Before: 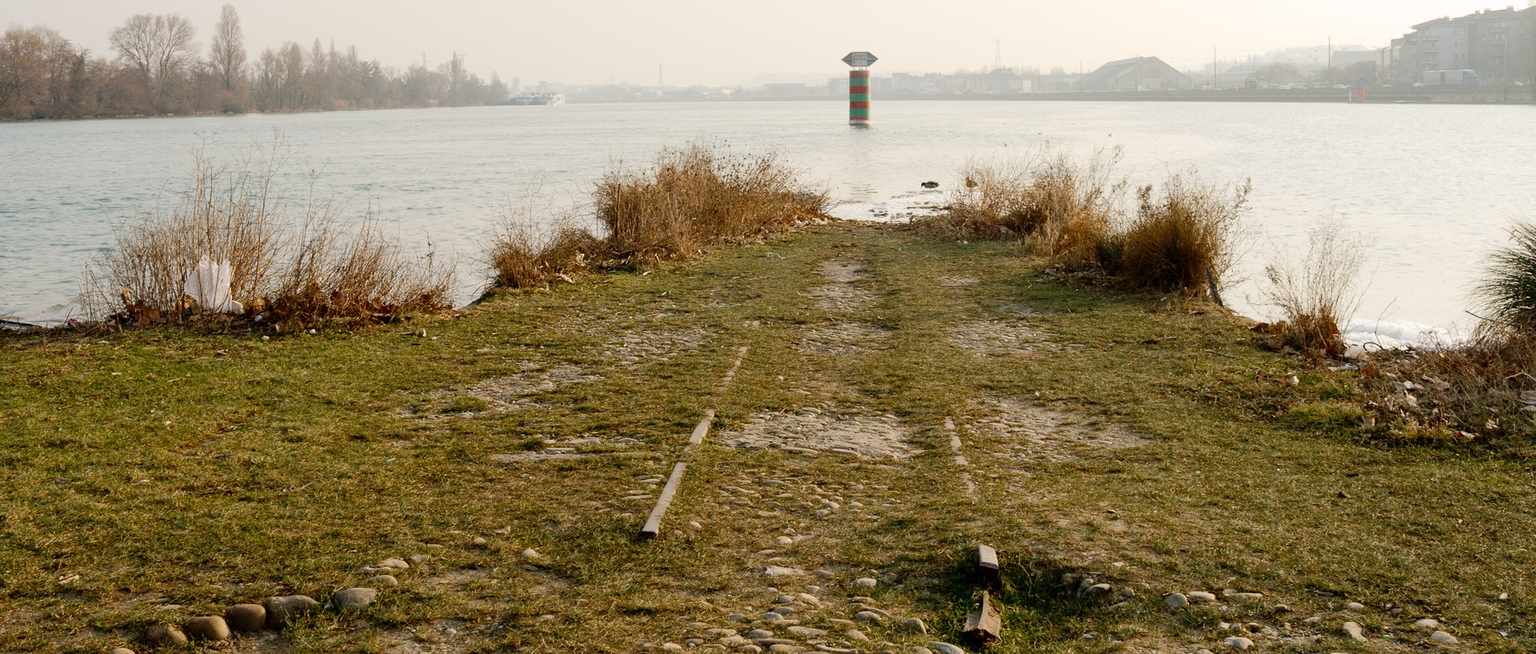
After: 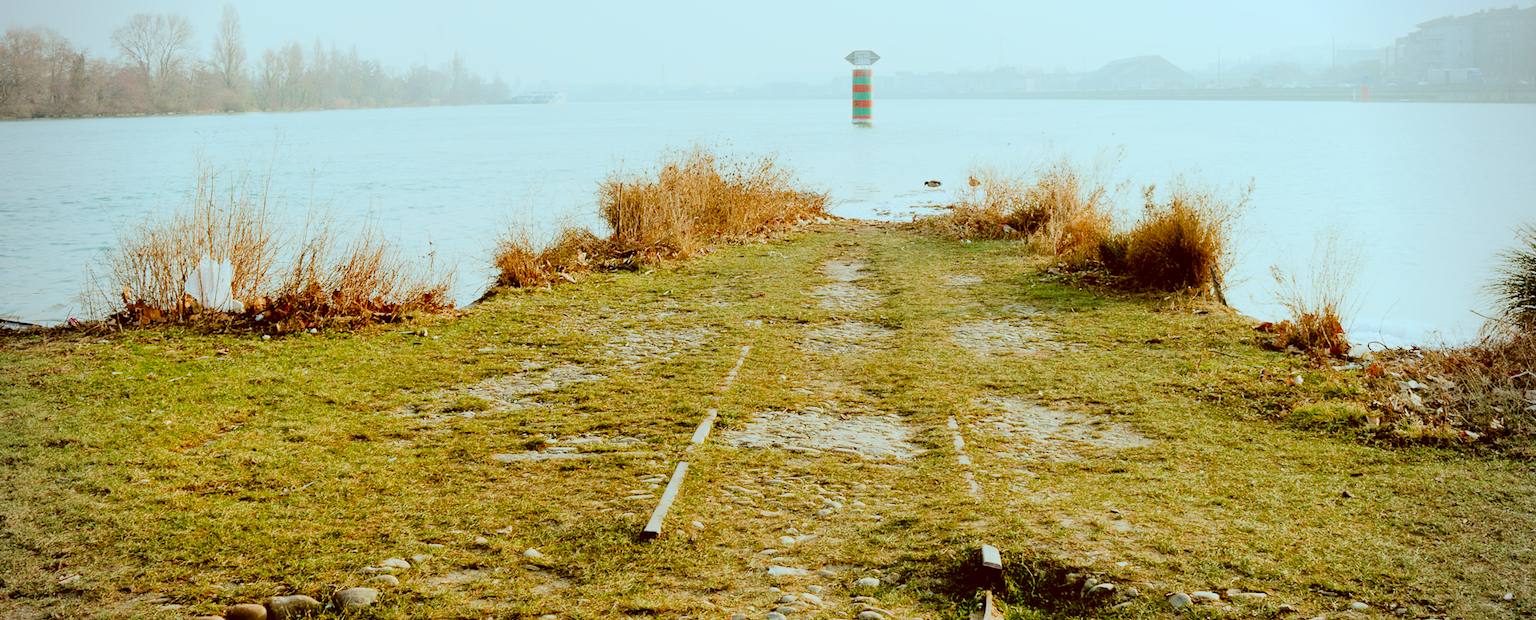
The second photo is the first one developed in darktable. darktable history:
contrast brightness saturation: contrast 0.076, saturation 0.201
crop: top 0.289%, right 0.263%, bottom 5.06%
color correction: highlights a* -14.66, highlights b* -16.85, shadows a* 10.23, shadows b* 29.26
exposure: black level correction 0, exposure 1.409 EV, compensate highlight preservation false
shadows and highlights: radius 335.99, shadows 64.99, highlights 4.09, compress 88.05%, soften with gaussian
filmic rgb: black relative exposure -6.05 EV, white relative exposure 6.96 EV, hardness 2.24
vignetting: on, module defaults
